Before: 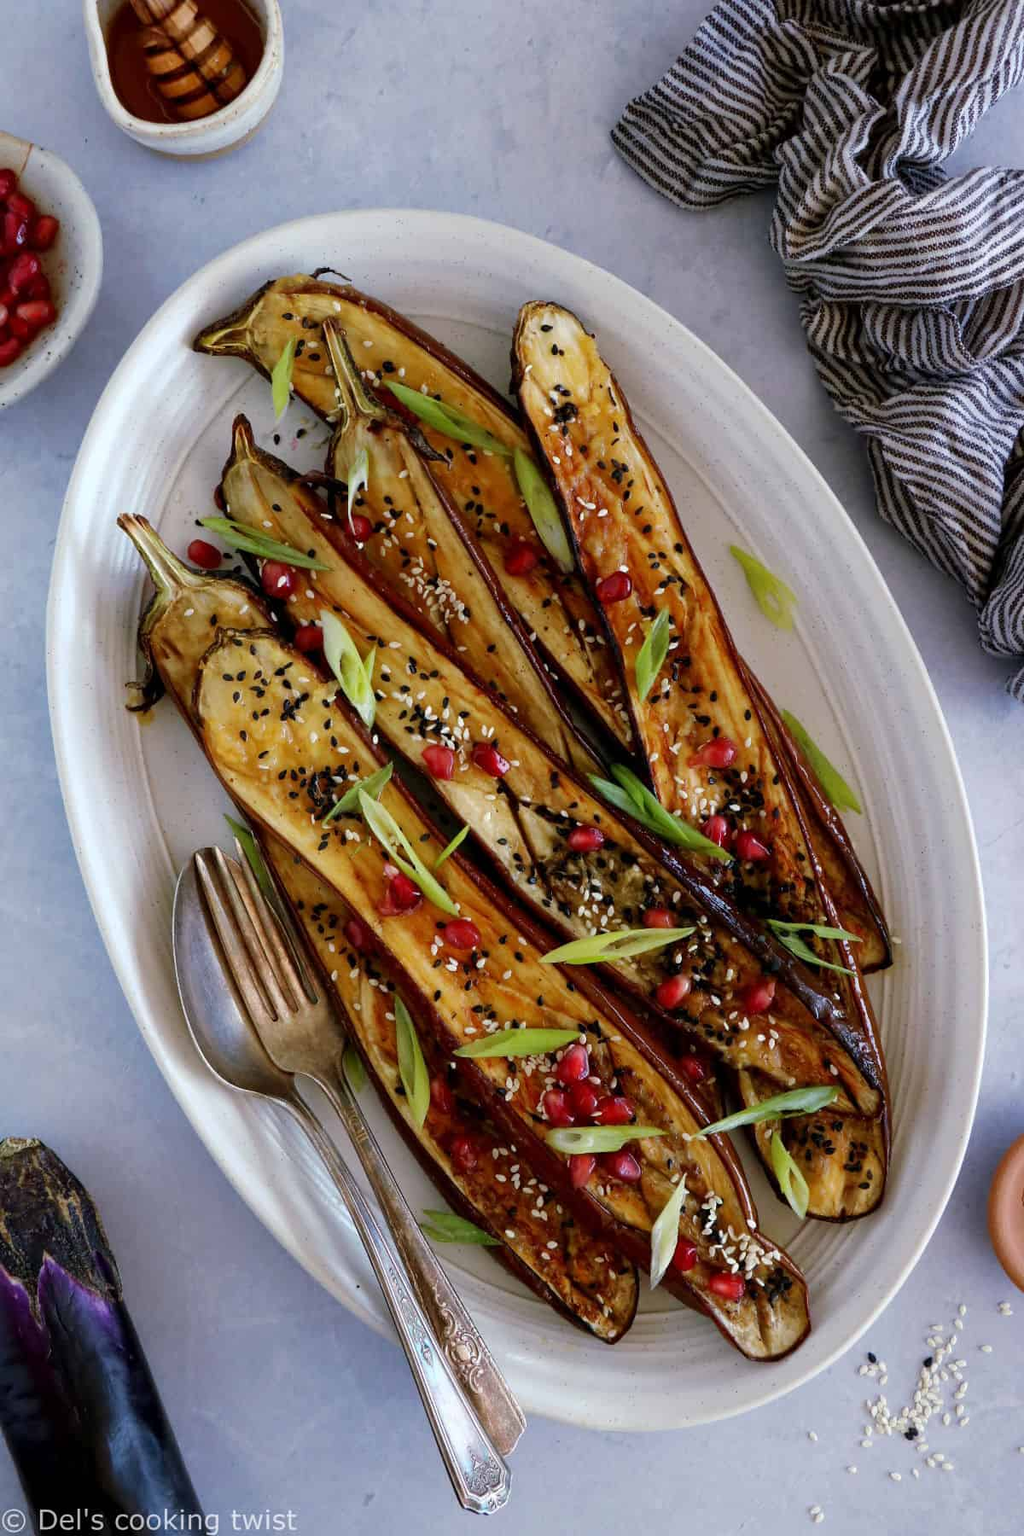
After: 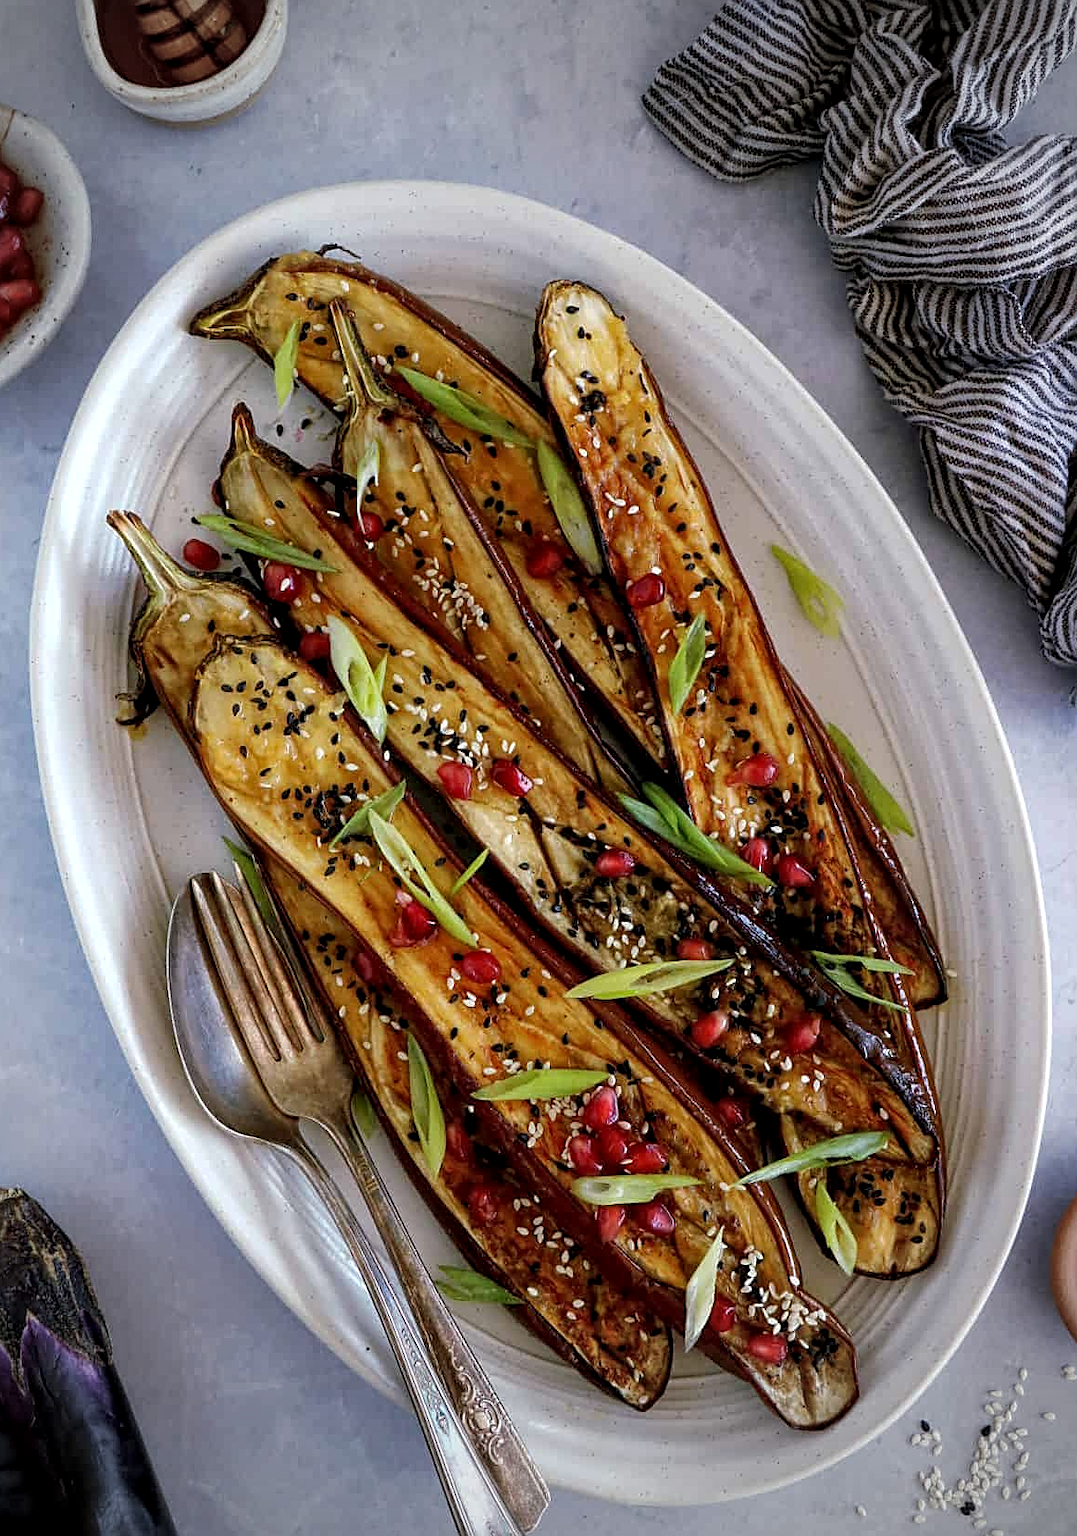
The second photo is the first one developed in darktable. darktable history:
local contrast: highlights 98%, shadows 89%, detail 160%, midtone range 0.2
sharpen: amount 0.491
crop: left 1.878%, top 2.788%, right 1.035%, bottom 4.959%
vignetting: fall-off start 74.9%, width/height ratio 1.078
